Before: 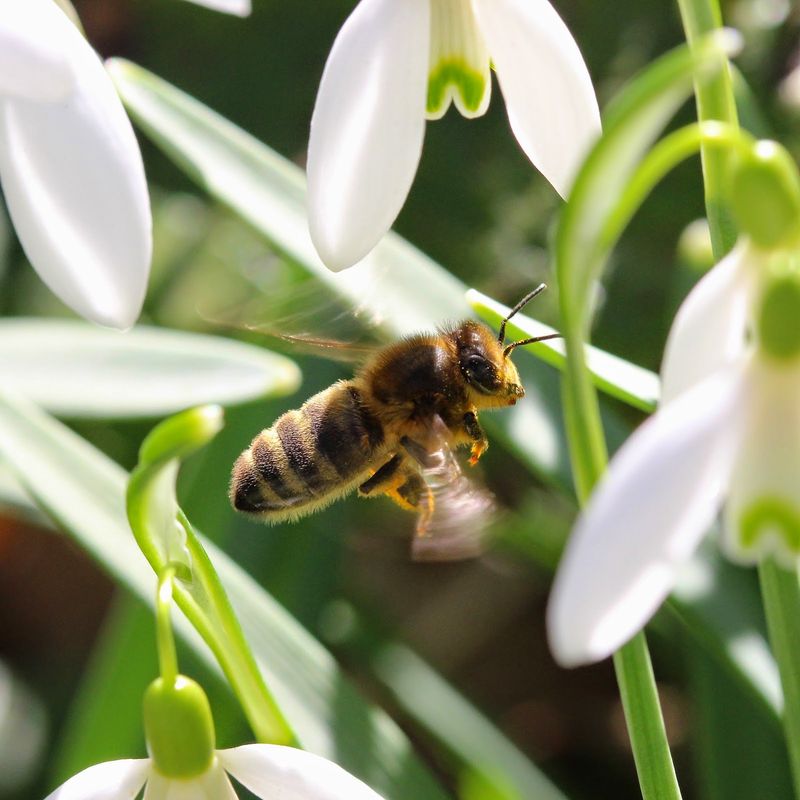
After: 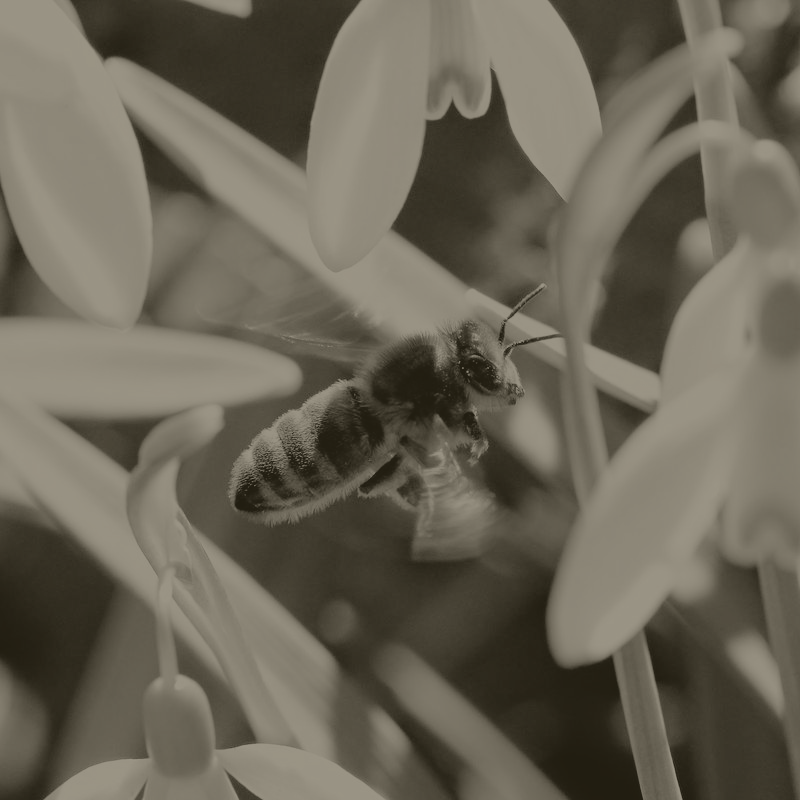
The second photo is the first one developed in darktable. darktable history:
colorize: hue 41.44°, saturation 22%, source mix 60%, lightness 10.61%
filmic rgb: black relative exposure -7.65 EV, white relative exposure 4.56 EV, hardness 3.61
